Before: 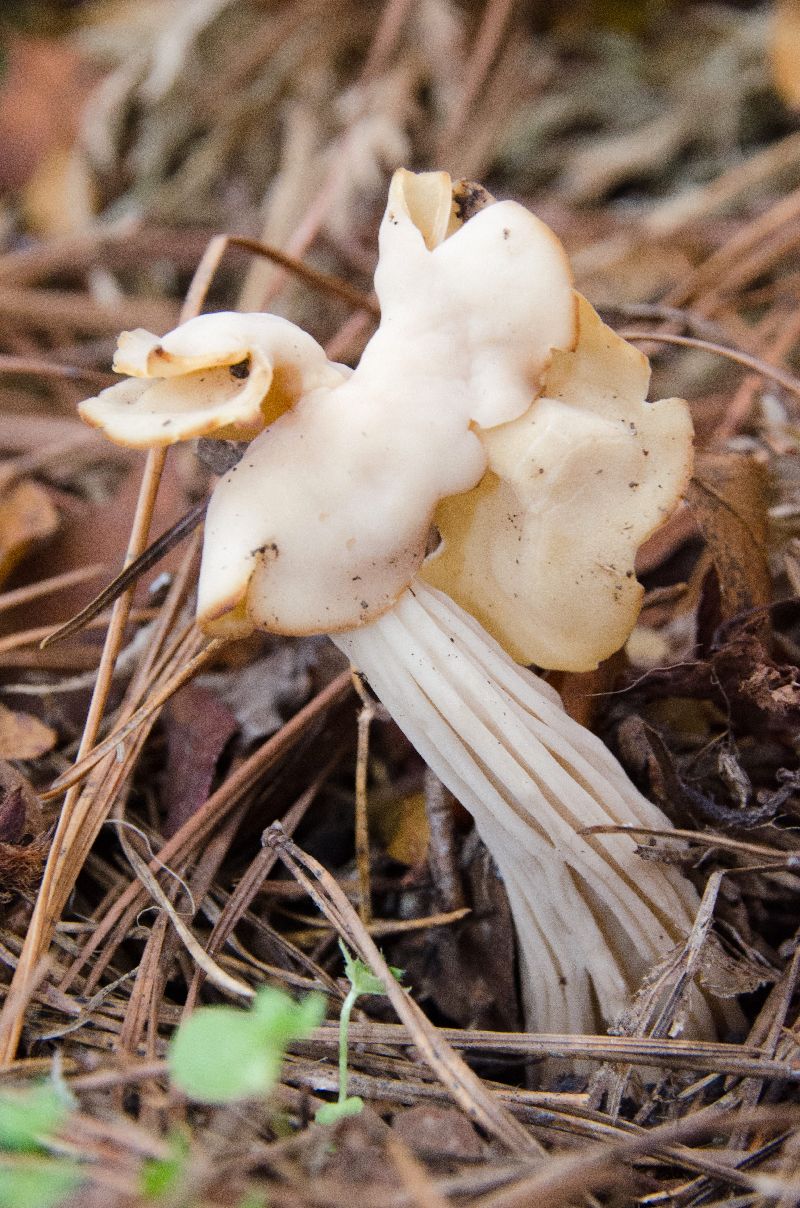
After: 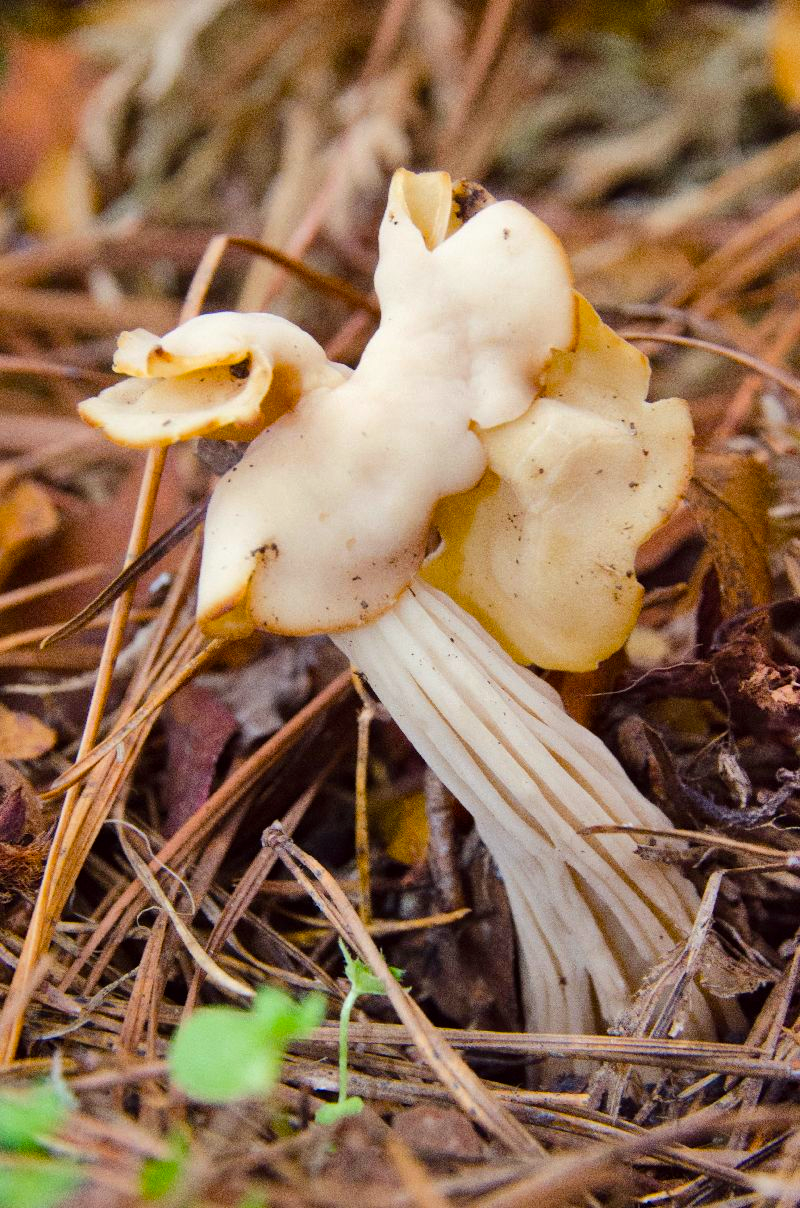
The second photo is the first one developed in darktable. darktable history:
color correction: highlights a* -0.95, highlights b* 4.5, shadows a* 3.55
color balance rgb: linear chroma grading › global chroma 15%, perceptual saturation grading › global saturation 30%
shadows and highlights: shadows 60, soften with gaussian
